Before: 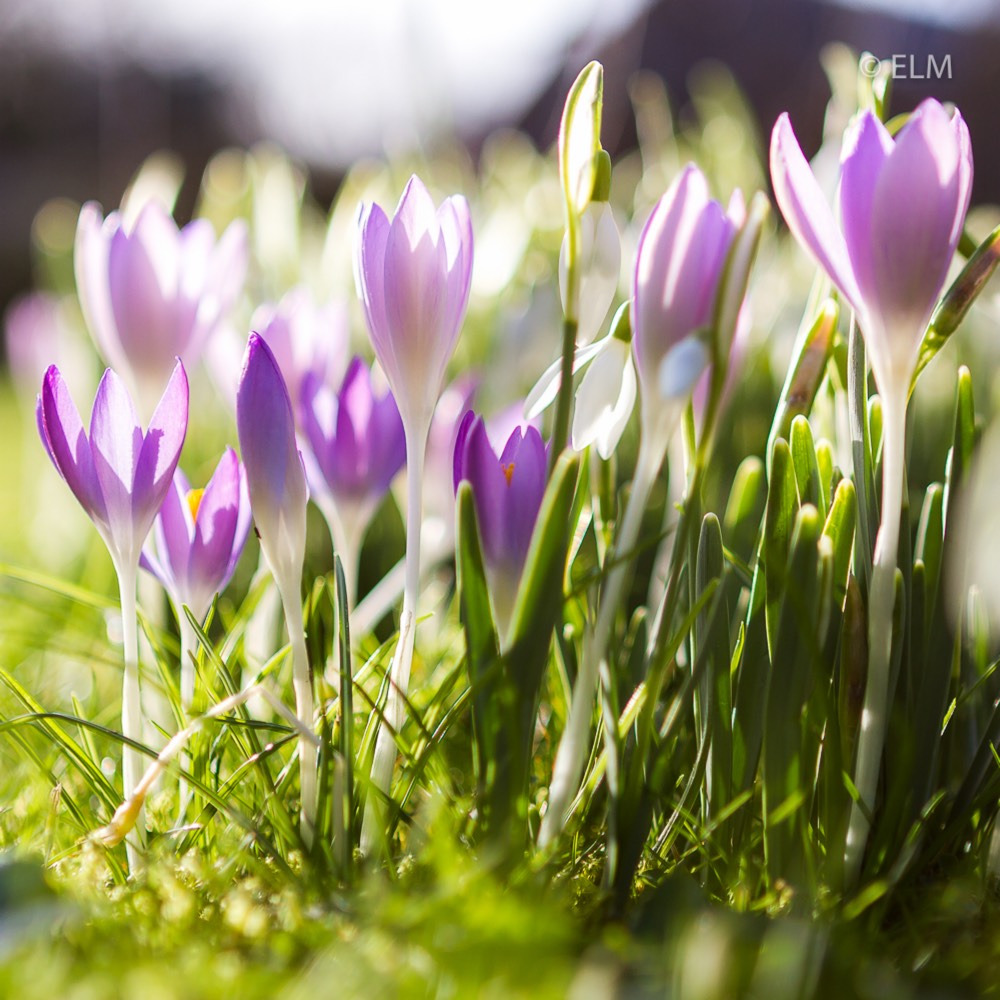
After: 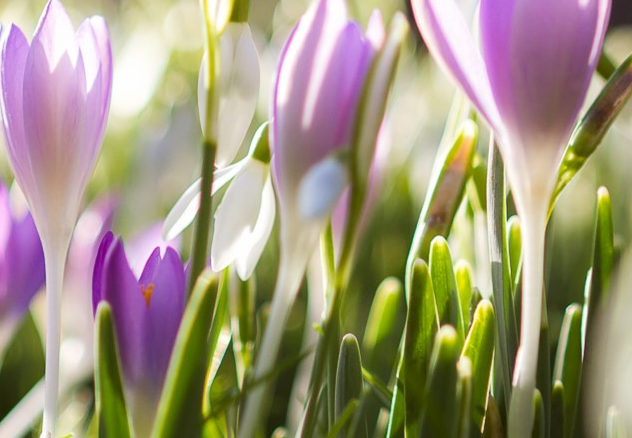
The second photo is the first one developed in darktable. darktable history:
crop: left 36.194%, top 17.973%, right 0.528%, bottom 38.198%
